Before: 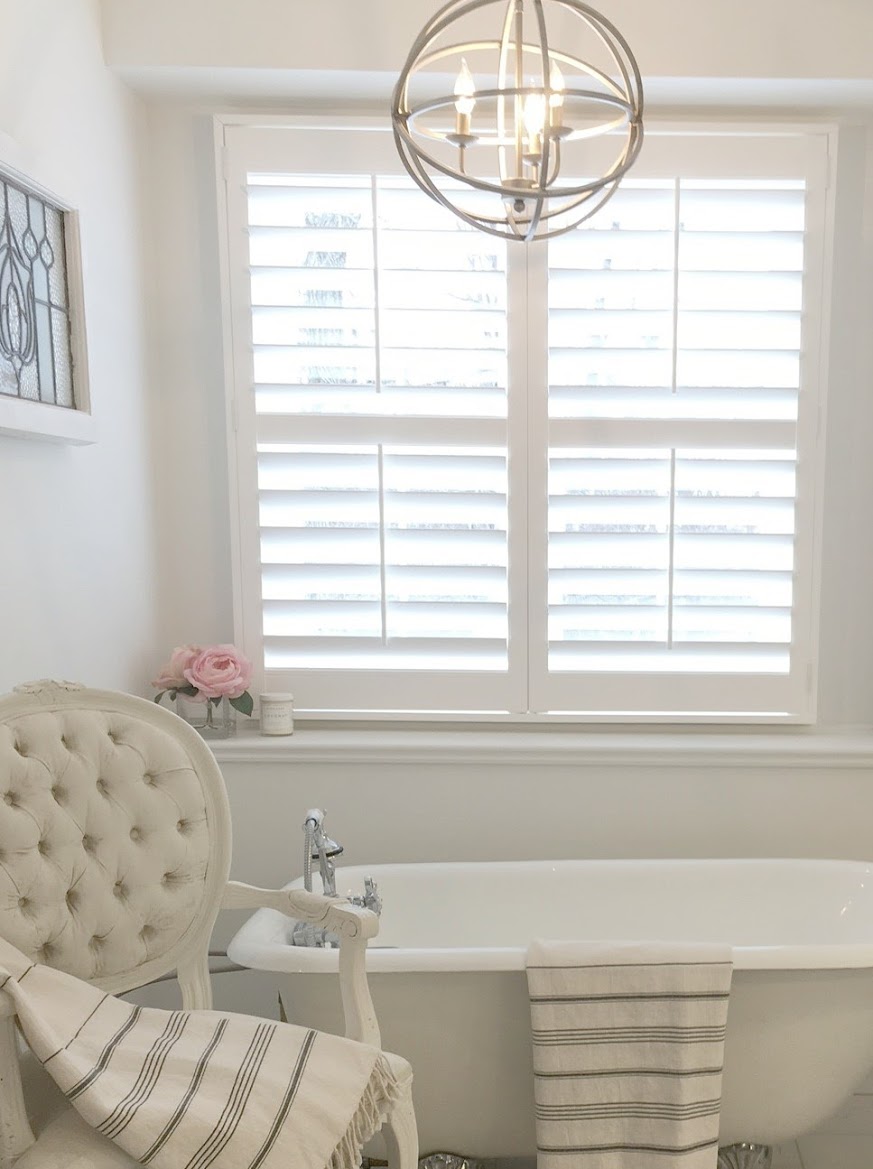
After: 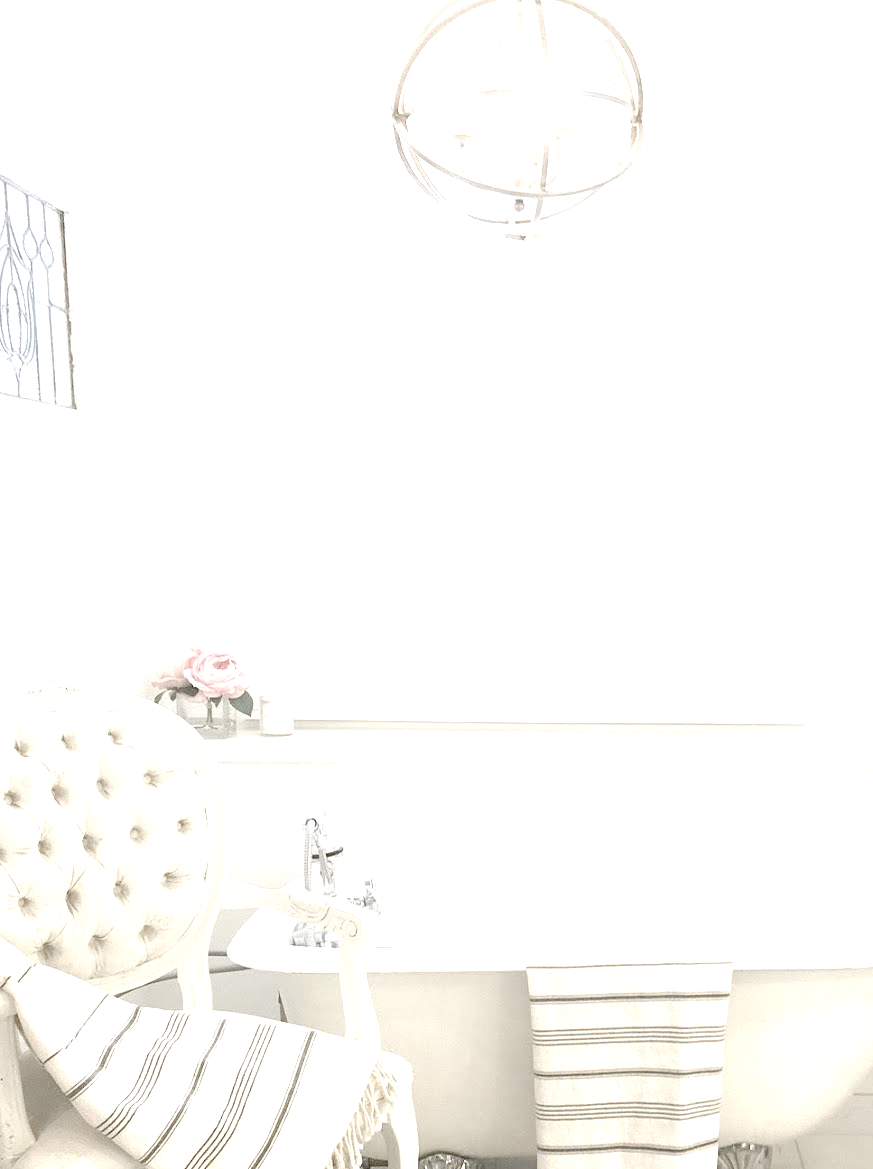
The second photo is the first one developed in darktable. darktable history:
exposure: black level correction 0, exposure 1.678 EV, compensate highlight preservation false
color correction: highlights b* -0.043, saturation 0.534
